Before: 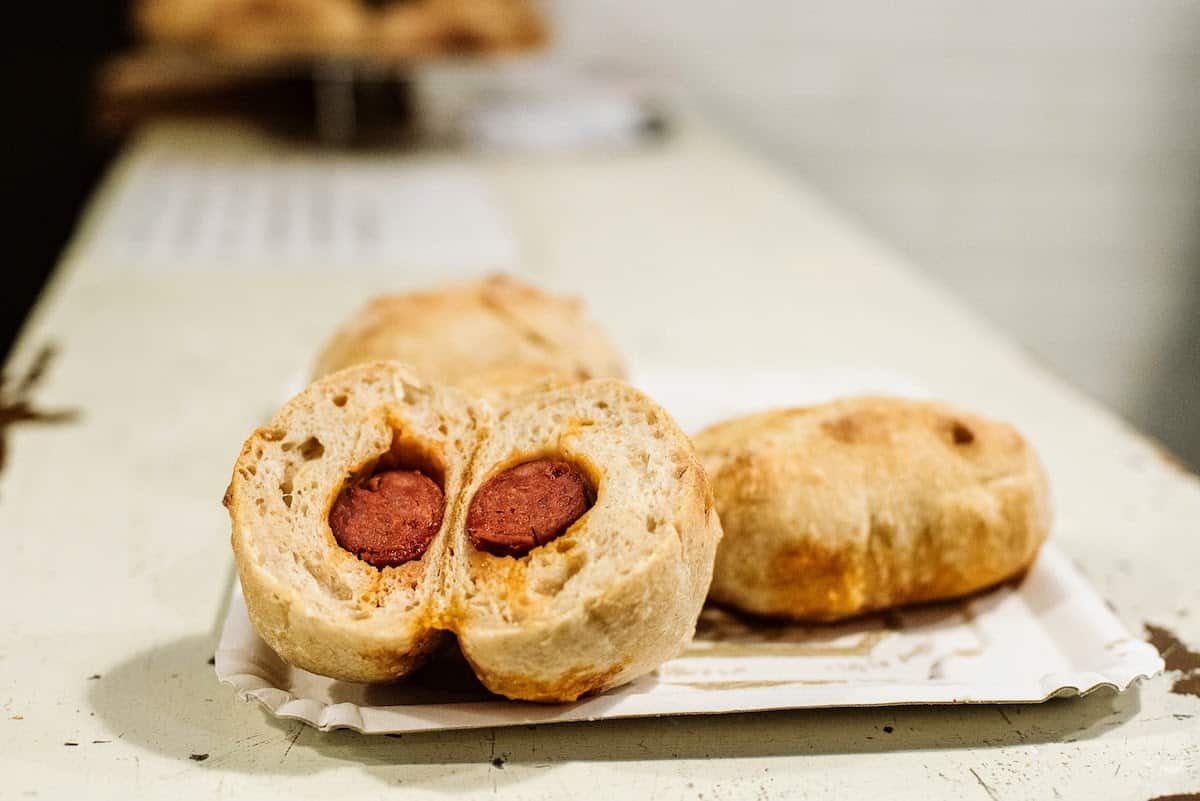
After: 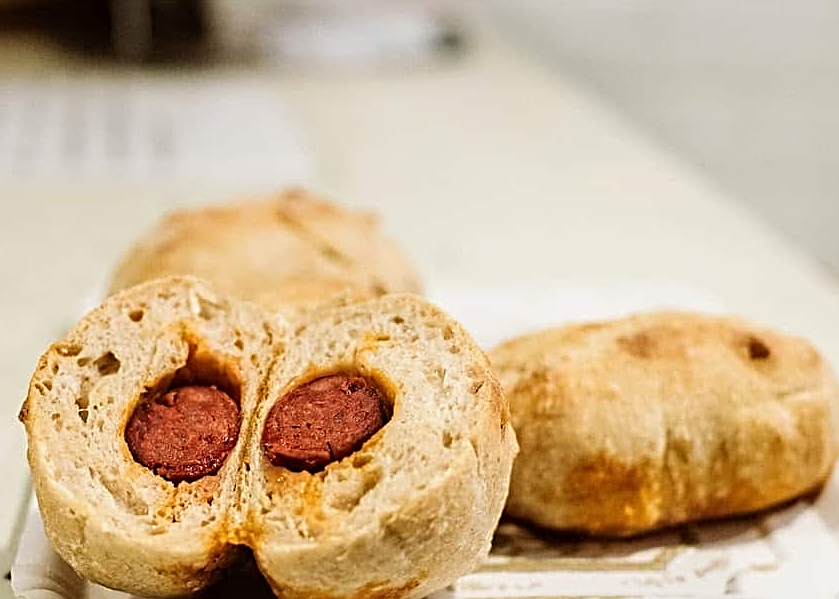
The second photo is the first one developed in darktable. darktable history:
sharpen: radius 2.817, amount 0.715
crop and rotate: left 17.046%, top 10.659%, right 12.989%, bottom 14.553%
